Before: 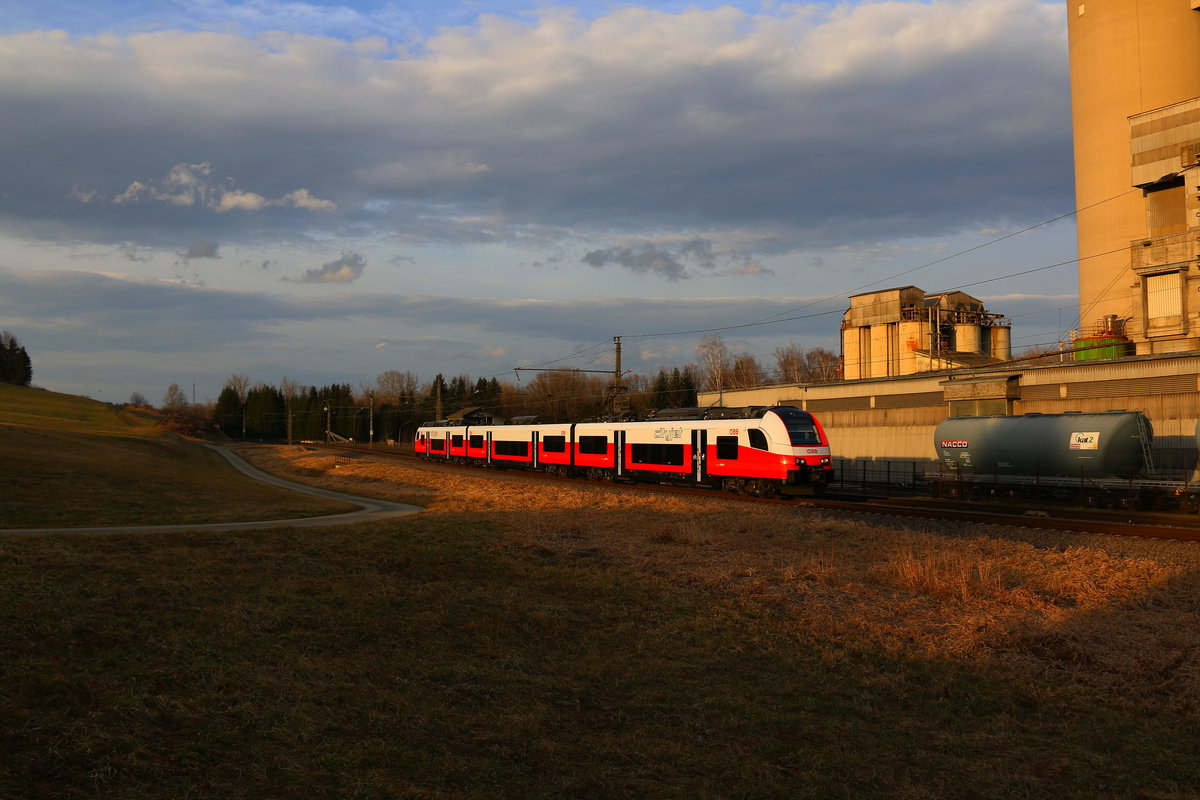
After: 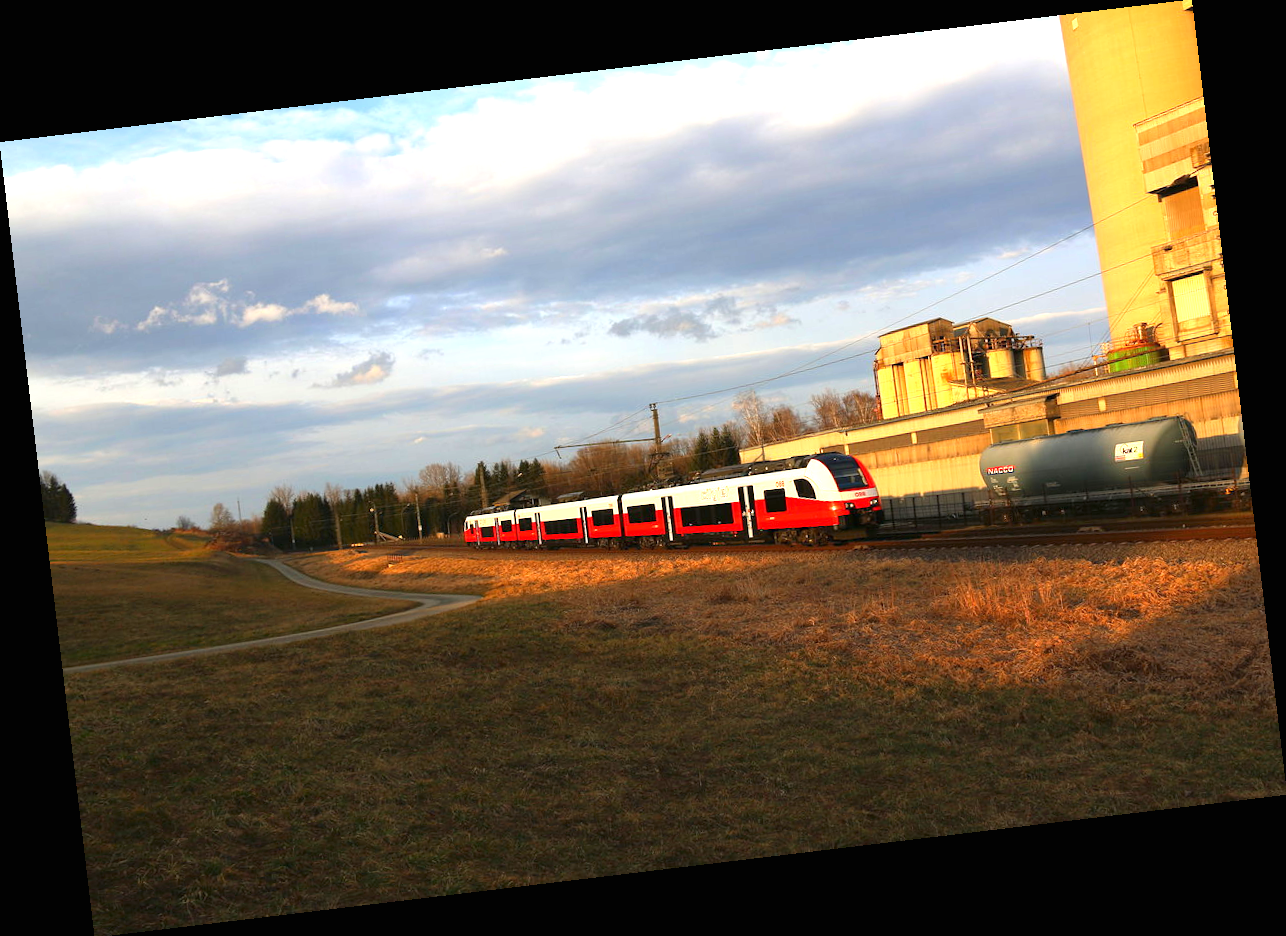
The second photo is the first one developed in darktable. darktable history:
rotate and perspective: rotation -6.83°, automatic cropping off
exposure: black level correction 0, exposure 1.45 EV, compensate exposure bias true, compensate highlight preservation false
